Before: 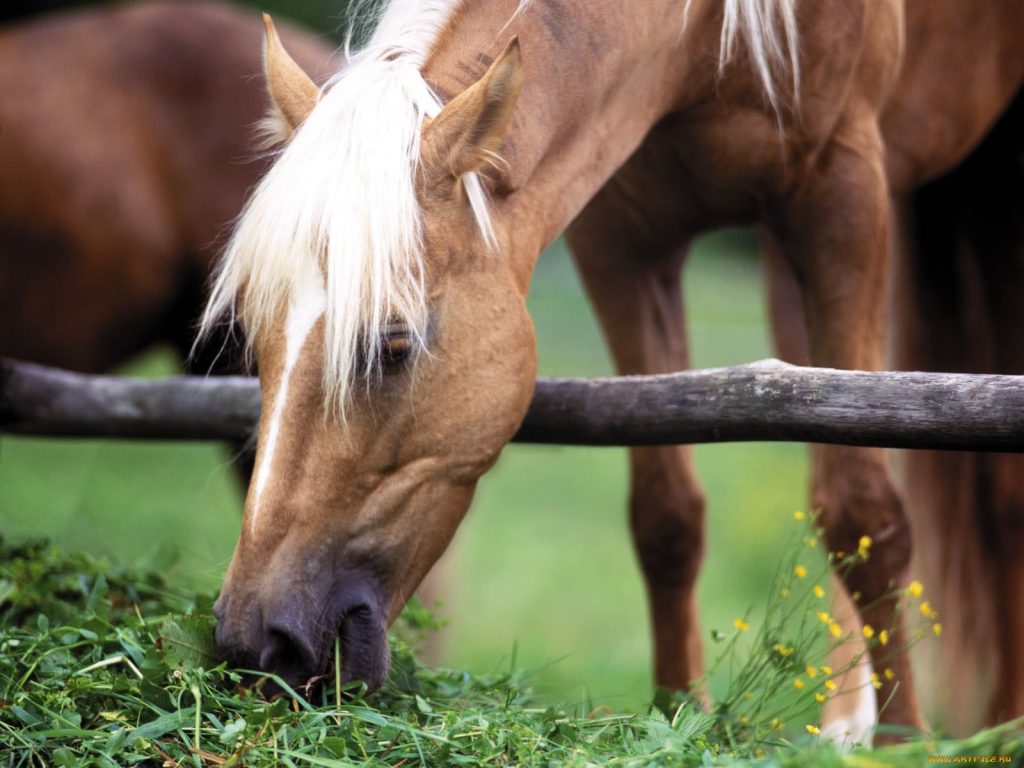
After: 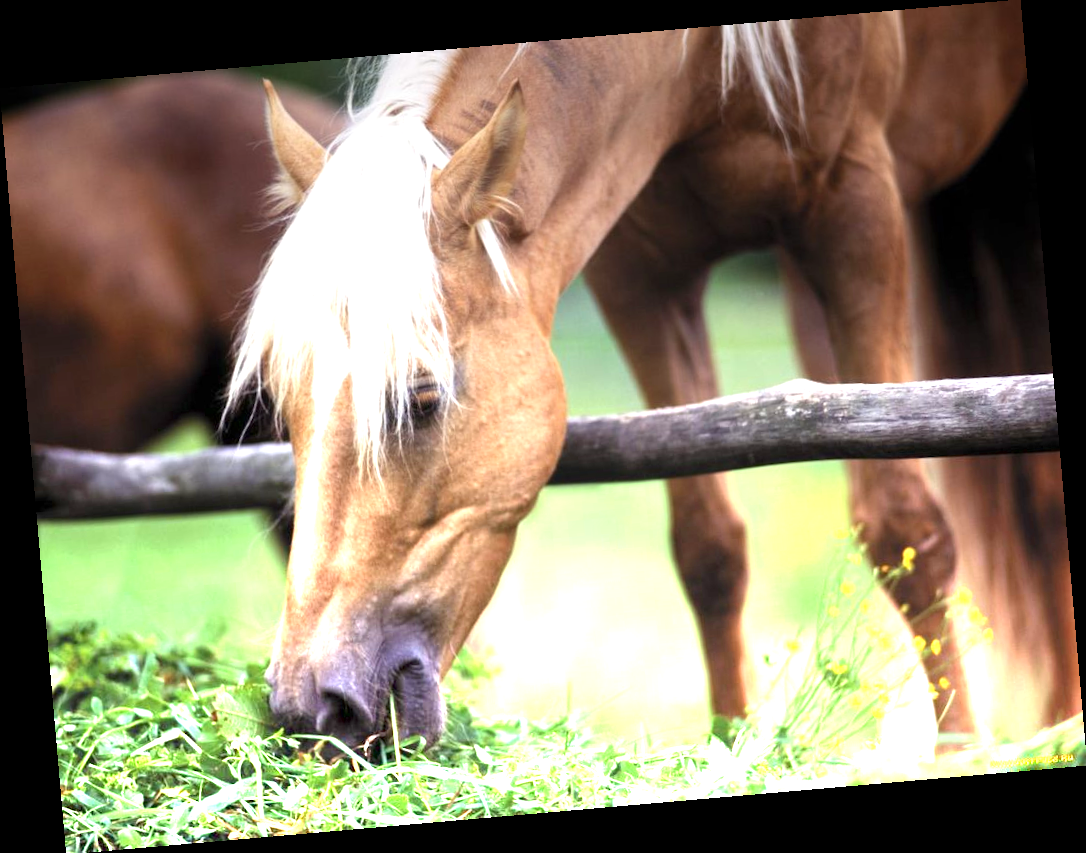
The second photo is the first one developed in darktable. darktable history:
graduated density: density -3.9 EV
rotate and perspective: rotation -4.98°, automatic cropping off
